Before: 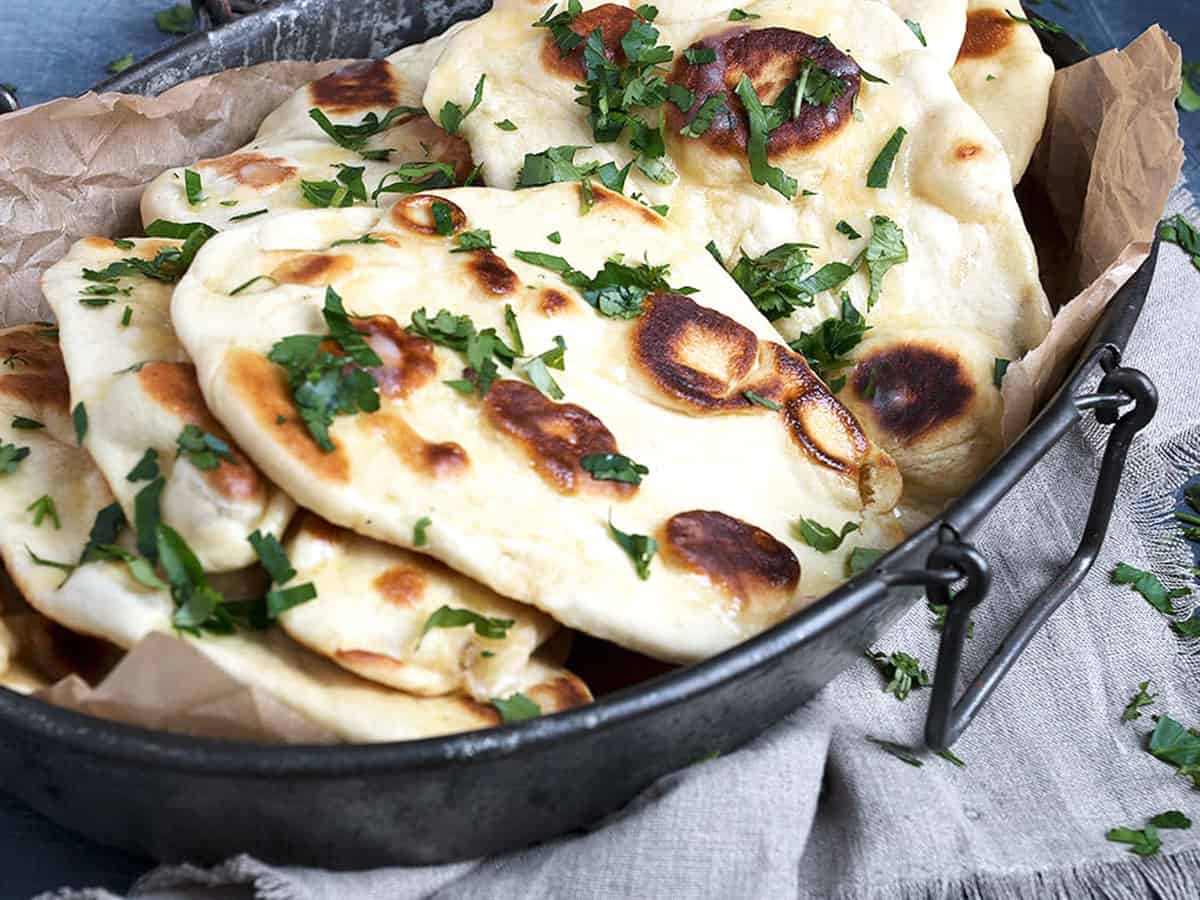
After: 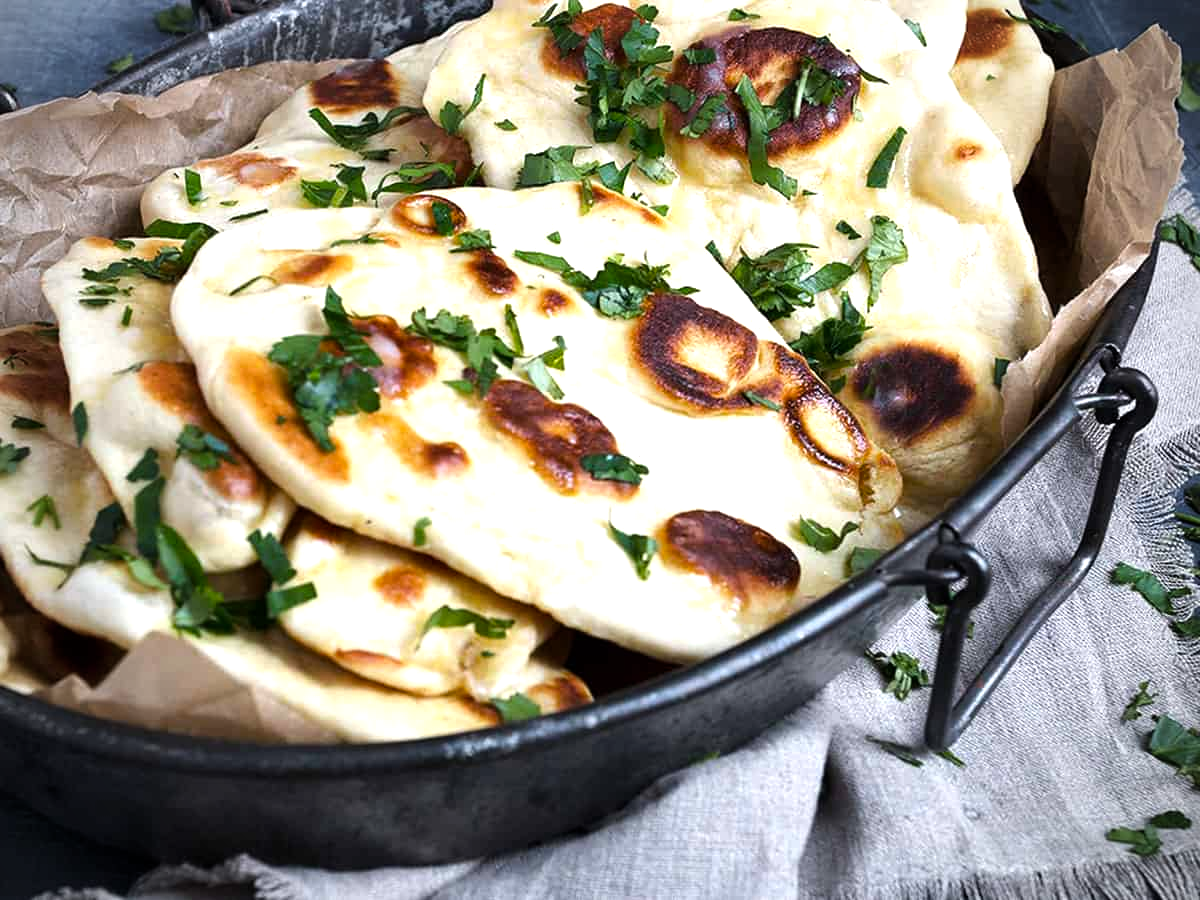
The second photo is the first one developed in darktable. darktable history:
vignetting: on, module defaults
color balance rgb: linear chroma grading › mid-tones 7.978%, perceptual saturation grading › global saturation 17.344%, contrast 14.876%
